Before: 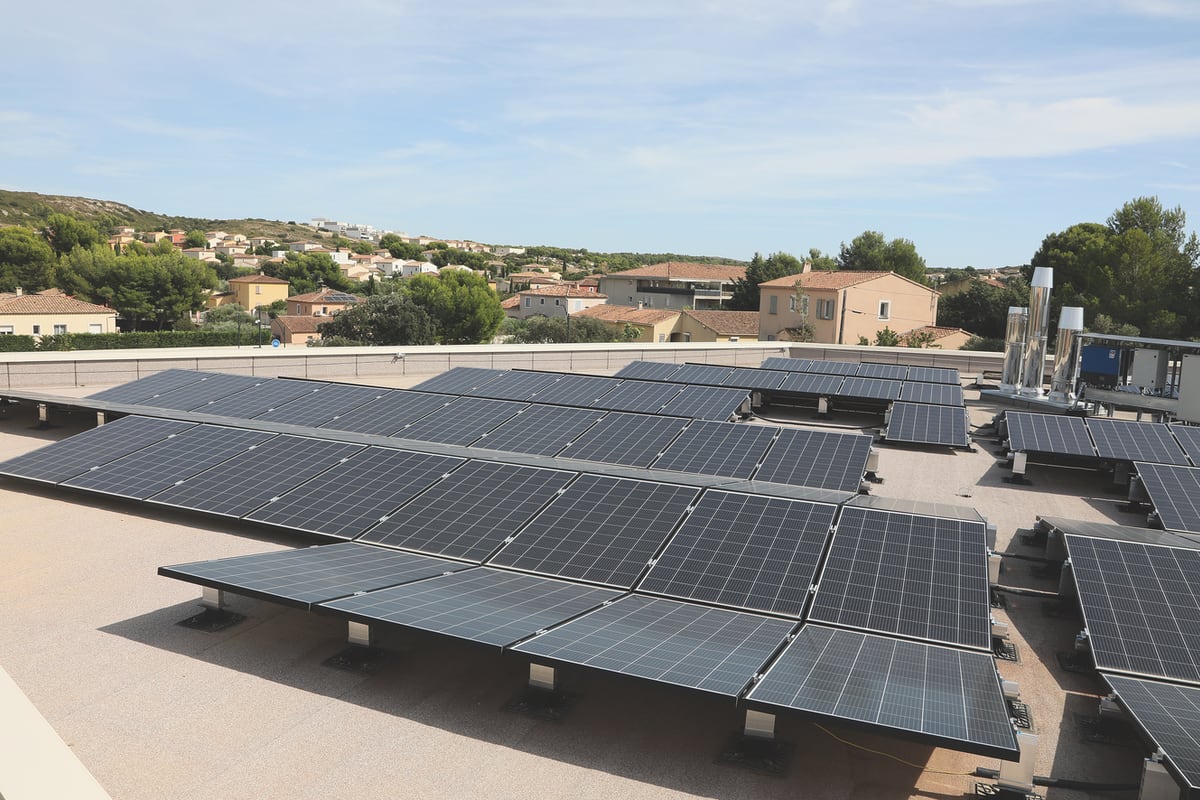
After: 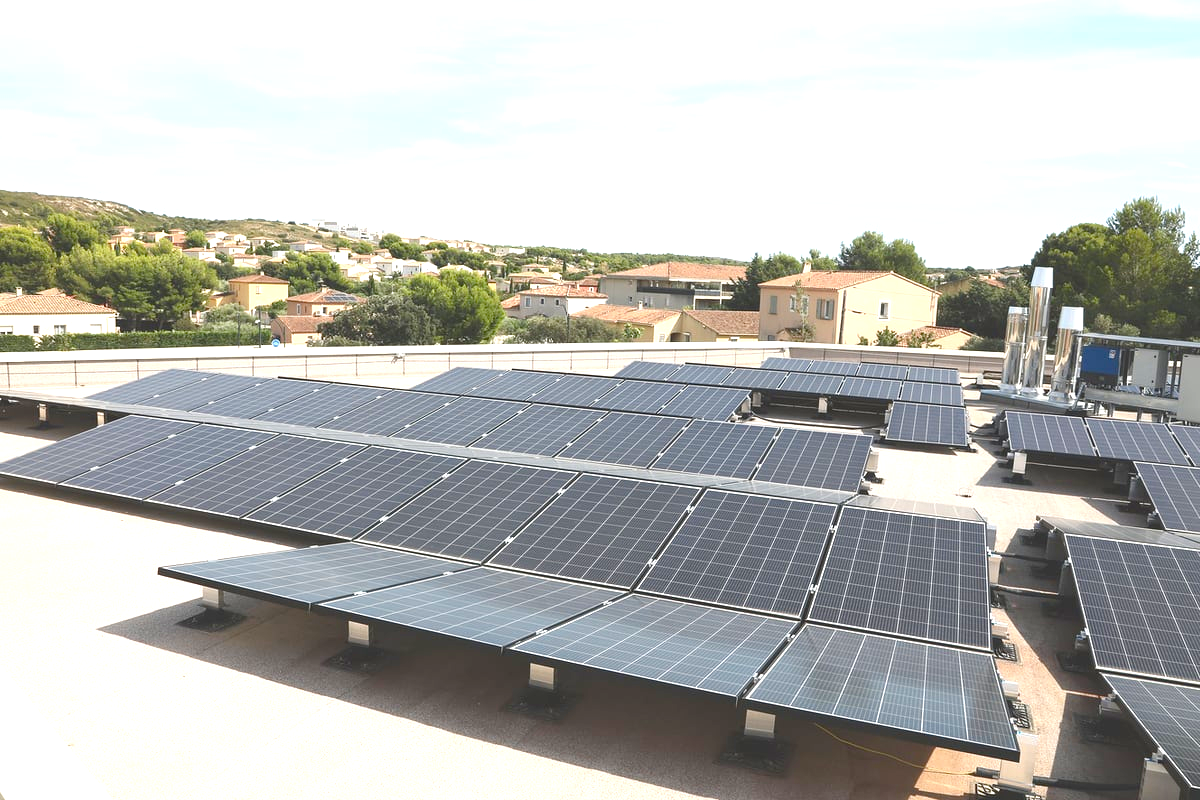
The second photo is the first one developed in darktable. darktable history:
exposure: black level correction 0, exposure 0.948 EV, compensate exposure bias true, compensate highlight preservation false
color balance rgb: perceptual saturation grading › global saturation 20%, perceptual saturation grading › highlights -25.765%, perceptual saturation grading › shadows 24.8%, global vibrance 18.168%
